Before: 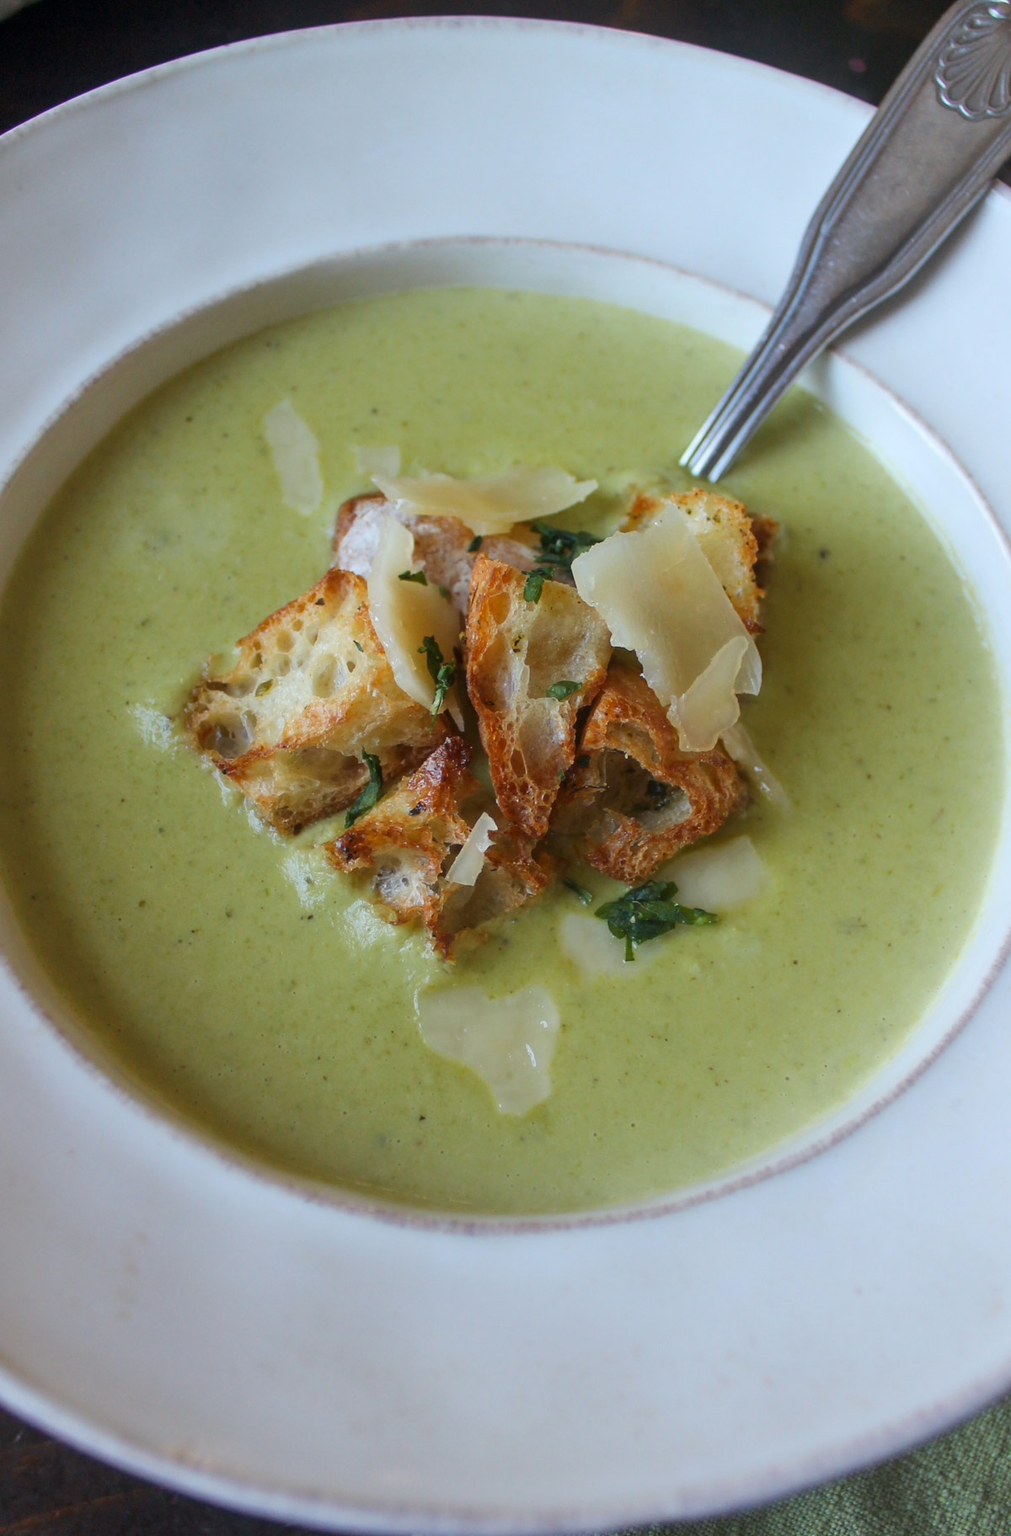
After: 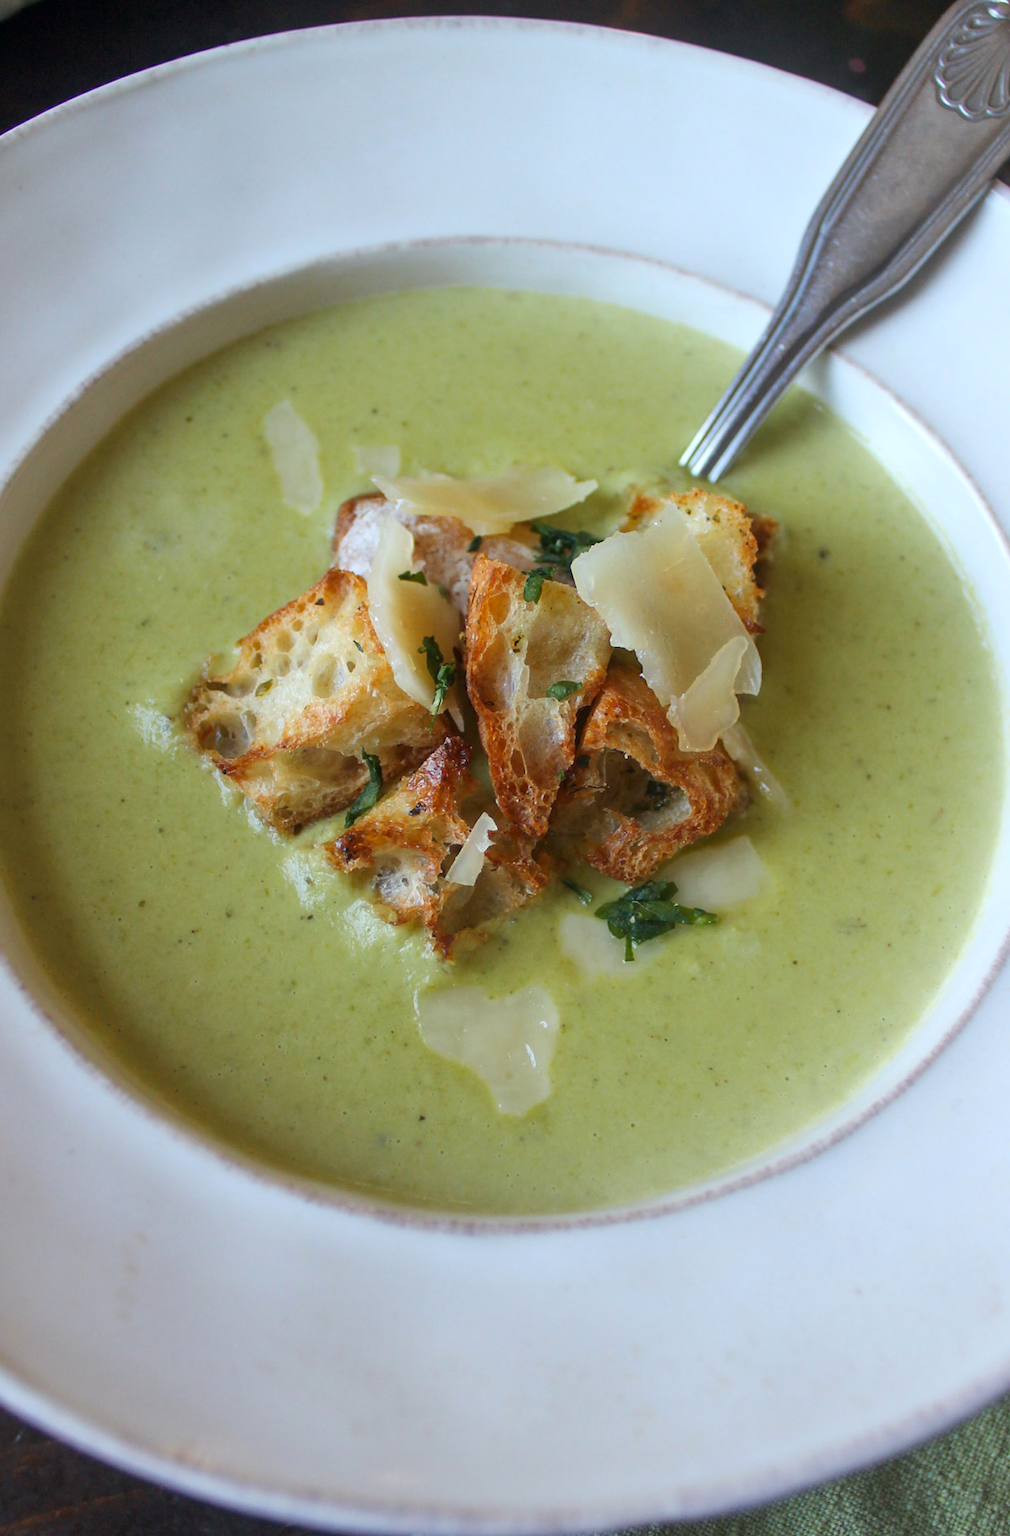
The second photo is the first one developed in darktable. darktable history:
levels: levels [0, 0.474, 0.947]
